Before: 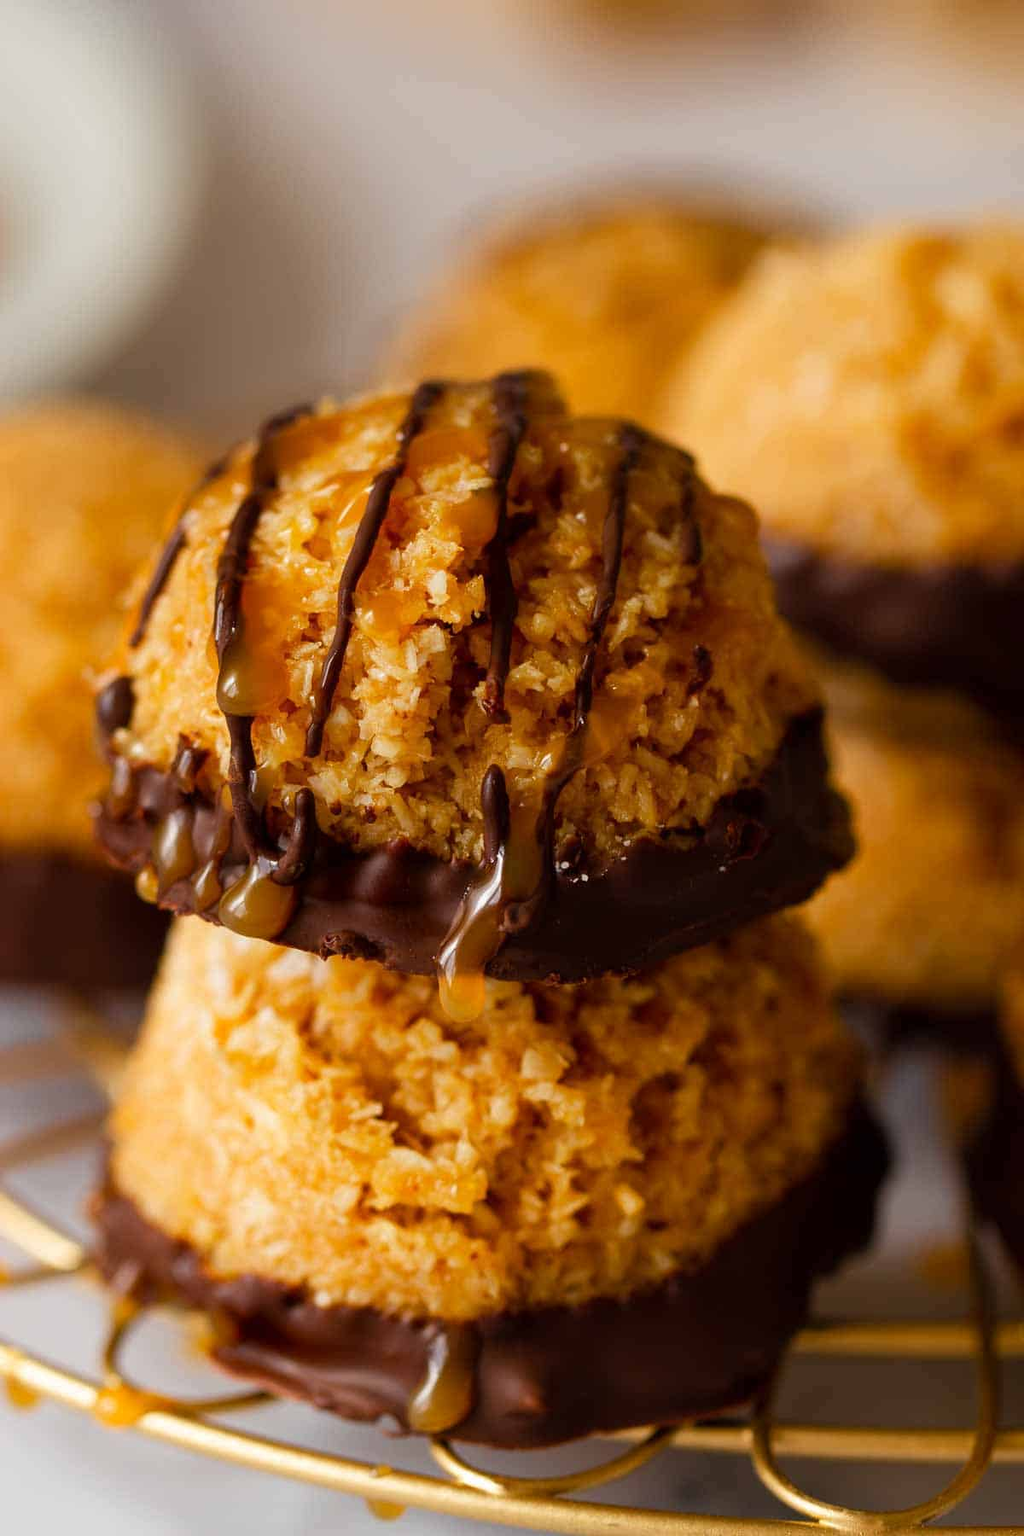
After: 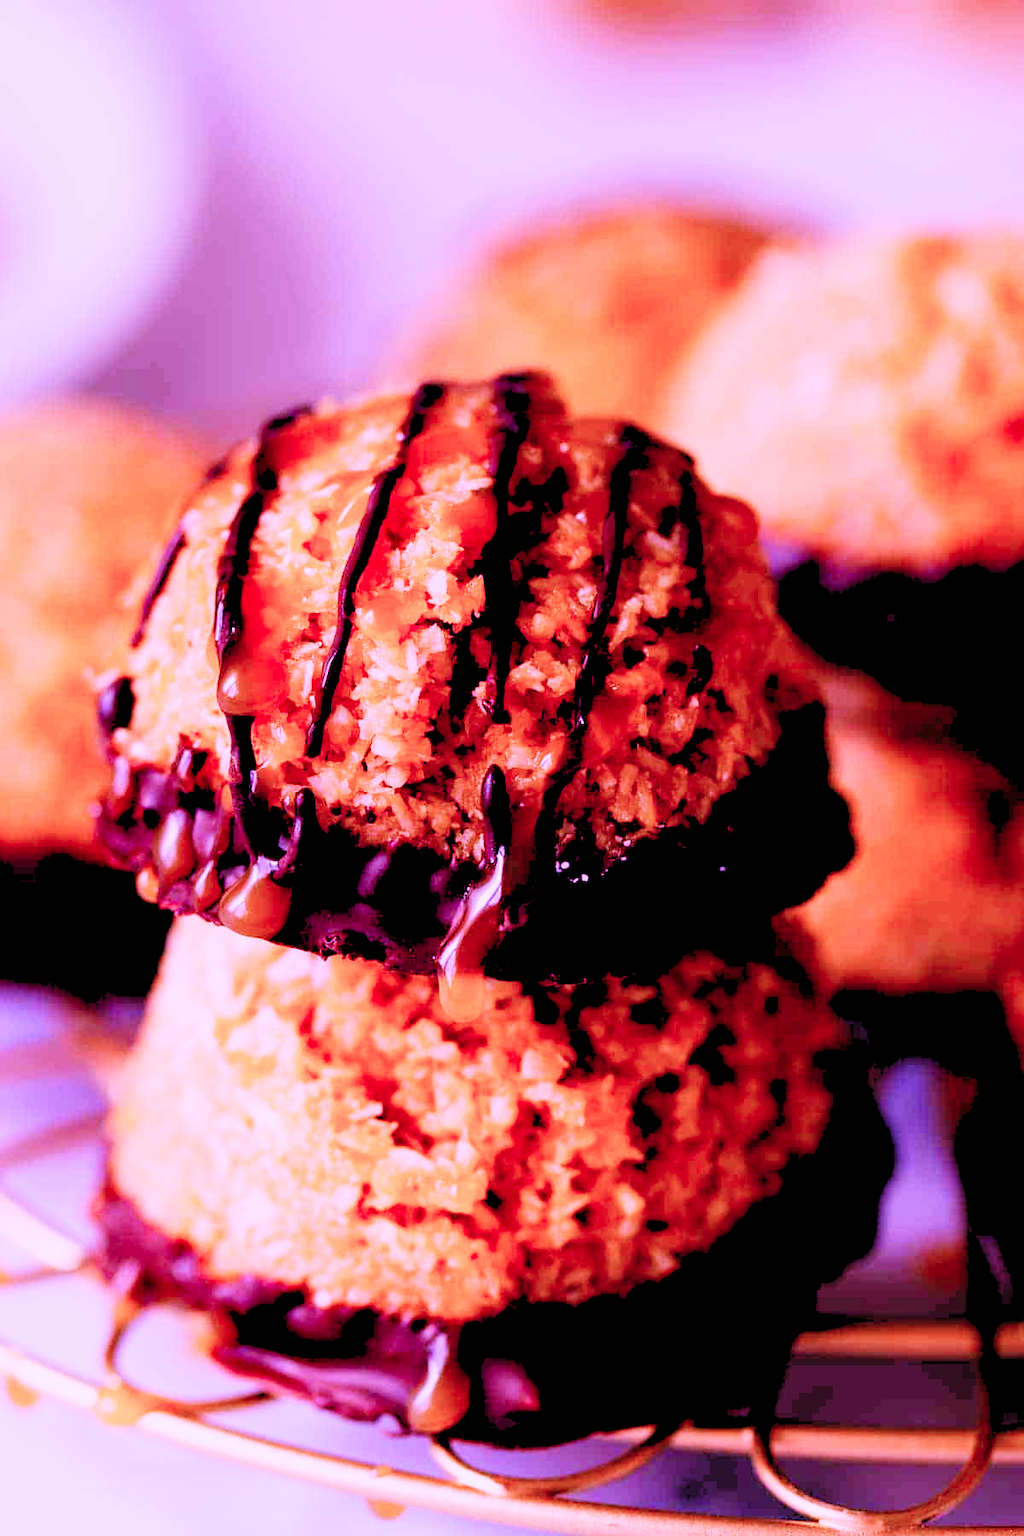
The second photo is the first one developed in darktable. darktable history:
sigmoid: contrast 1.8, skew -0.2, preserve hue 0%, red attenuation 0.1, red rotation 0.035, green attenuation 0.1, green rotation -0.017, blue attenuation 0.15, blue rotation -0.052, base primaries Rec2020
color calibration: illuminant custom, x 0.379, y 0.481, temperature 4443.07 K
levels: levels [0.072, 0.414, 0.976]
